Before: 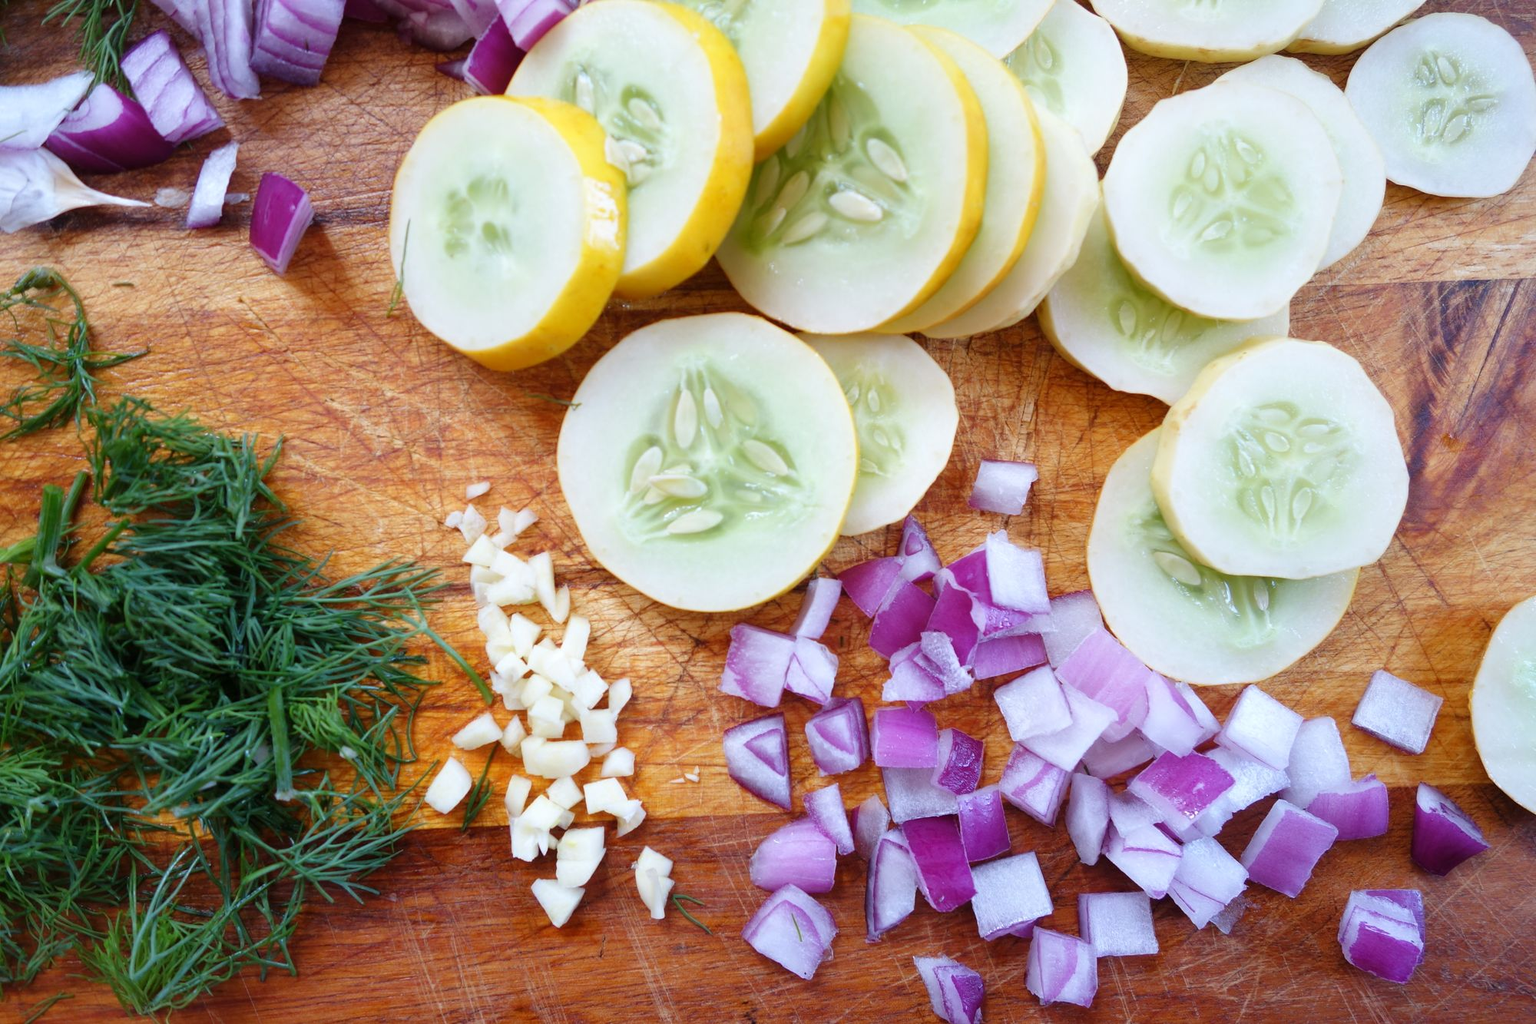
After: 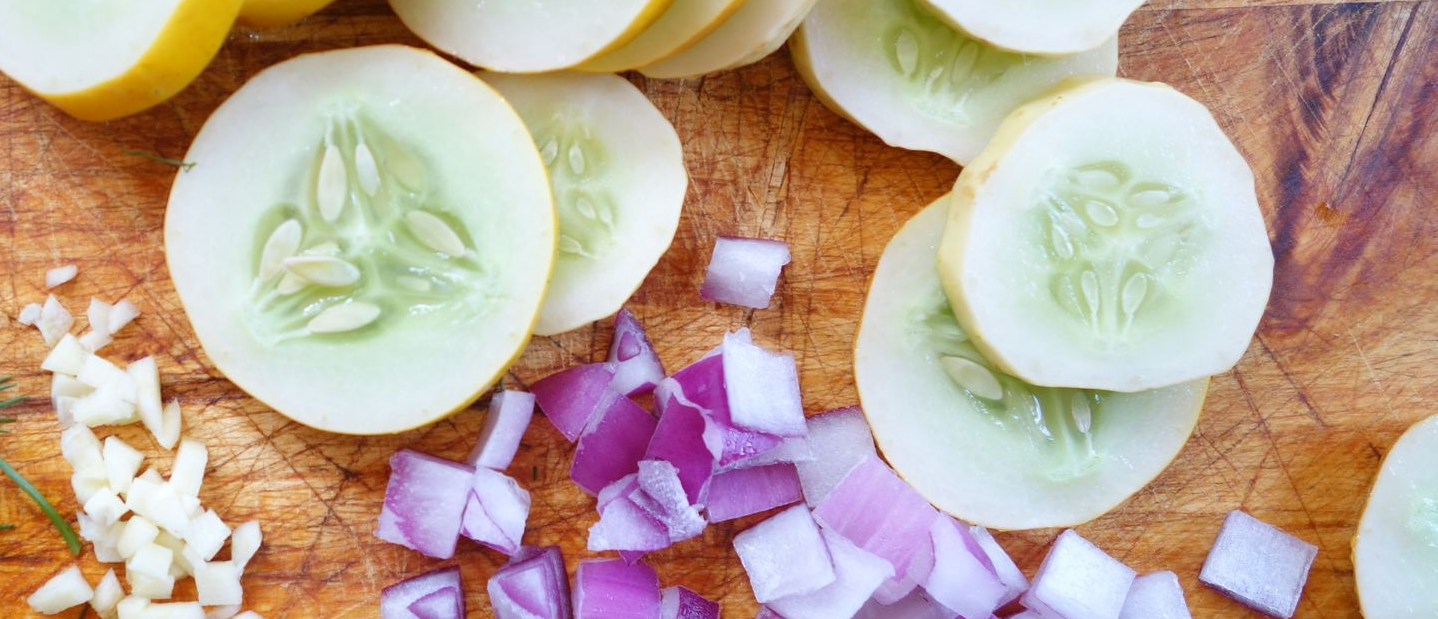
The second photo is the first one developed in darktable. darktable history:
crop and rotate: left 28.088%, top 27.202%, bottom 26.336%
